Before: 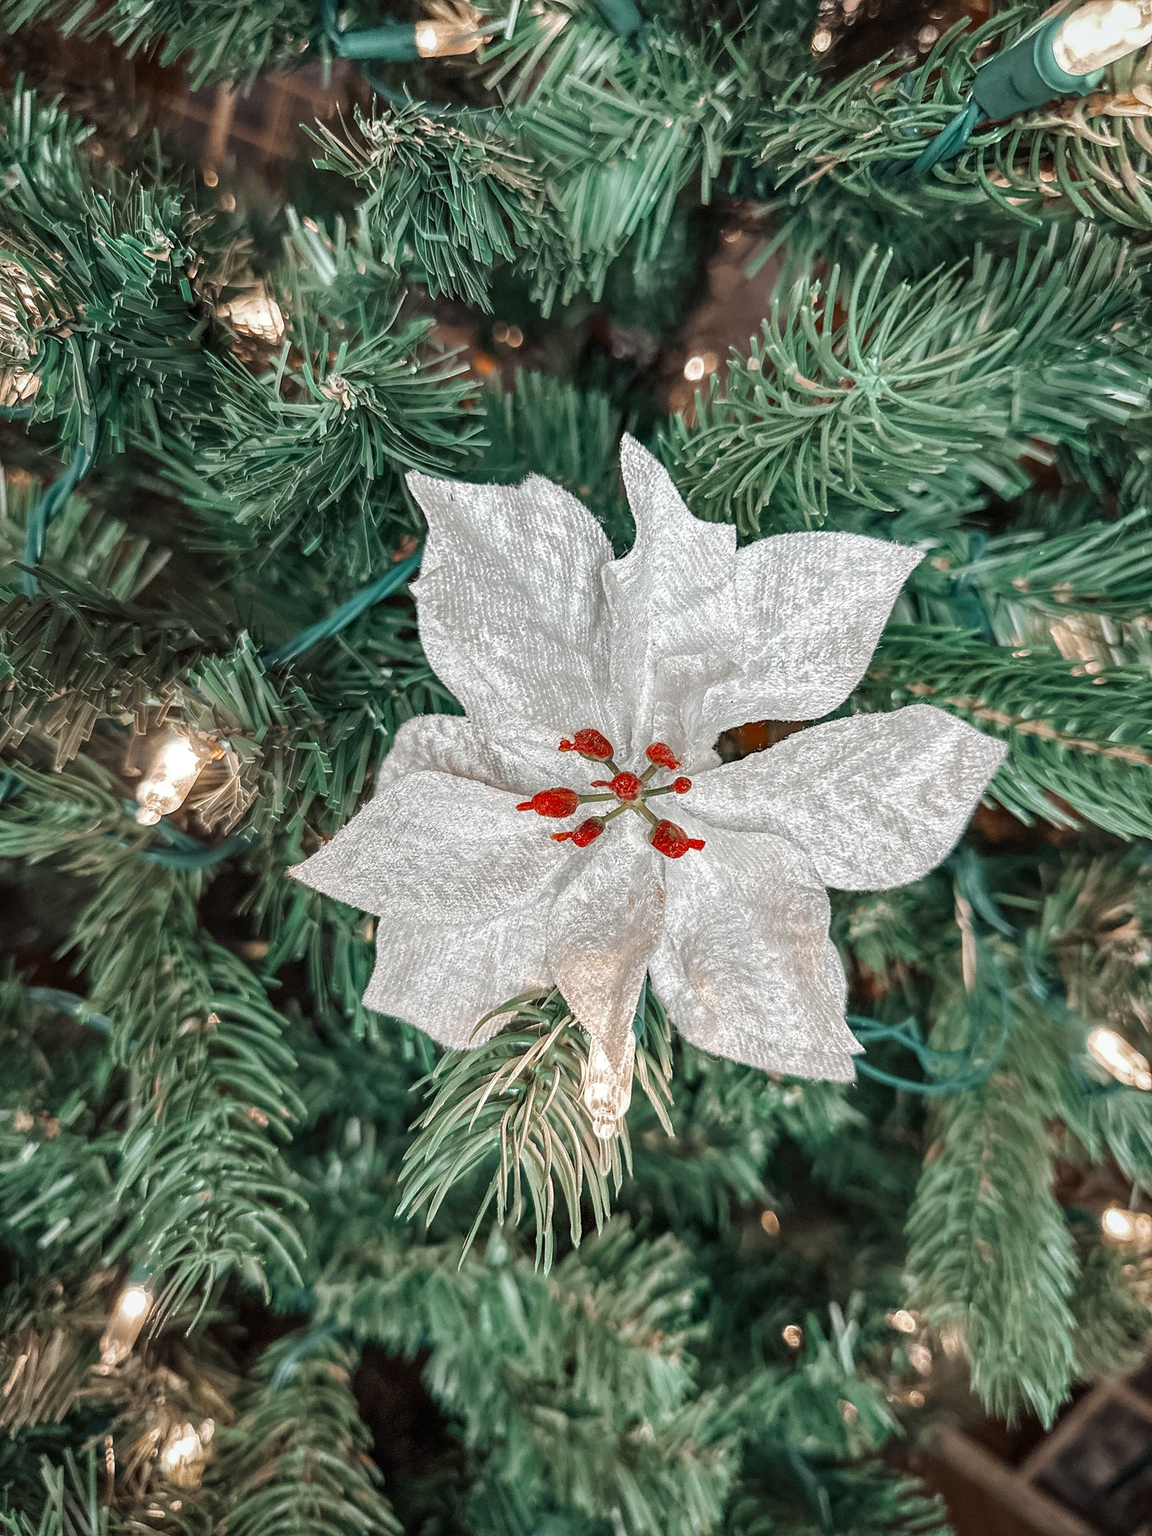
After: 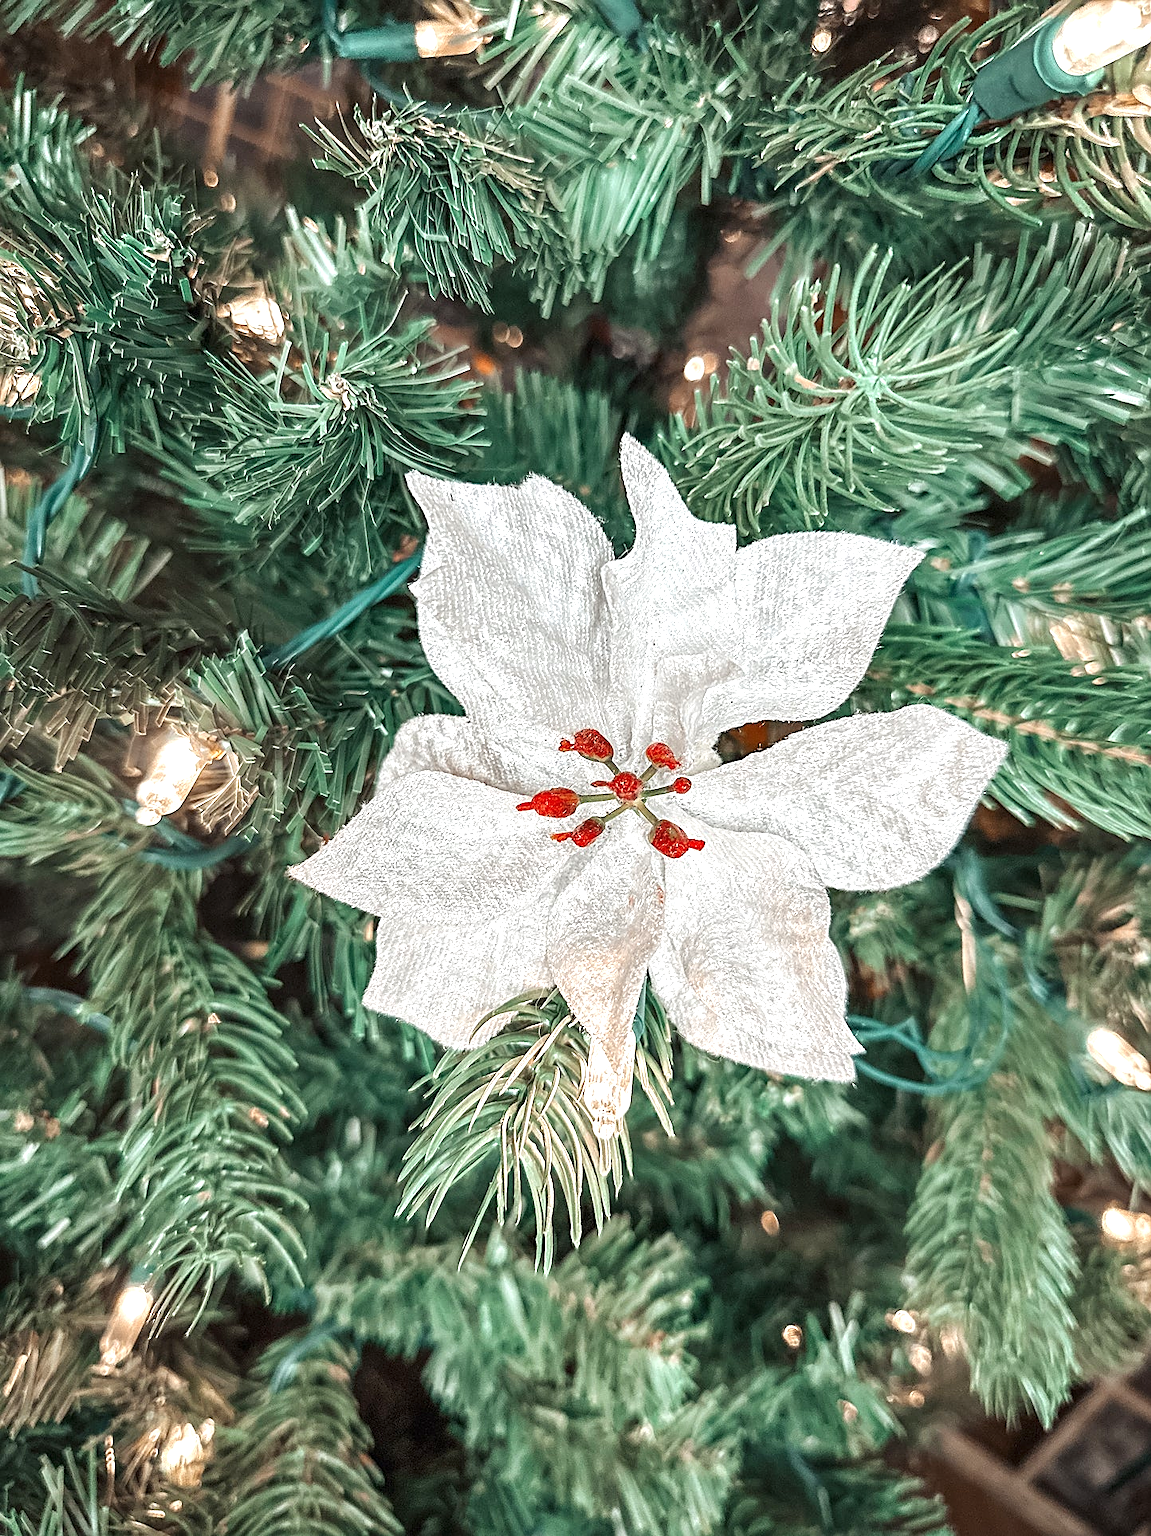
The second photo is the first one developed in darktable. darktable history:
exposure: black level correction 0, exposure 0.696 EV, compensate highlight preservation false
sharpen: on, module defaults
